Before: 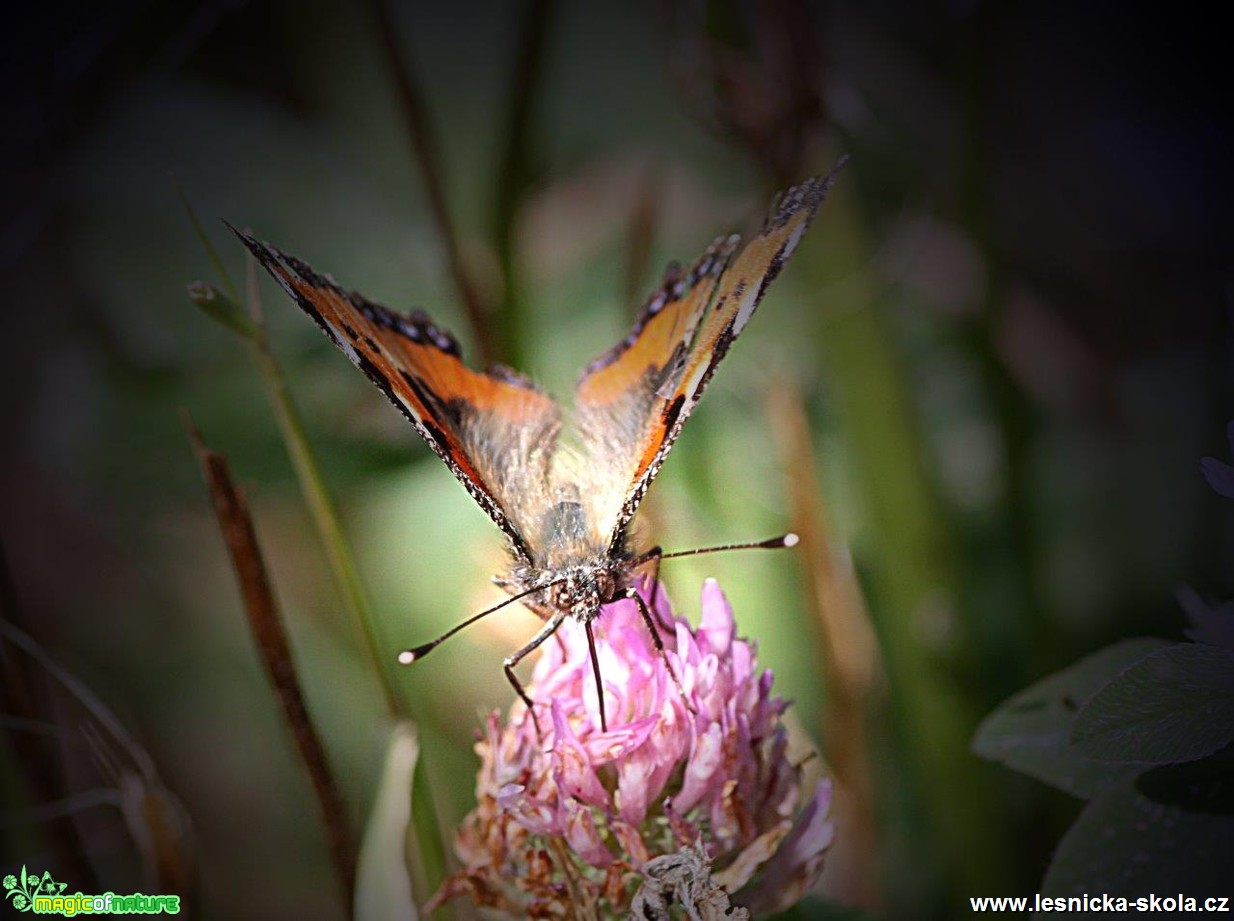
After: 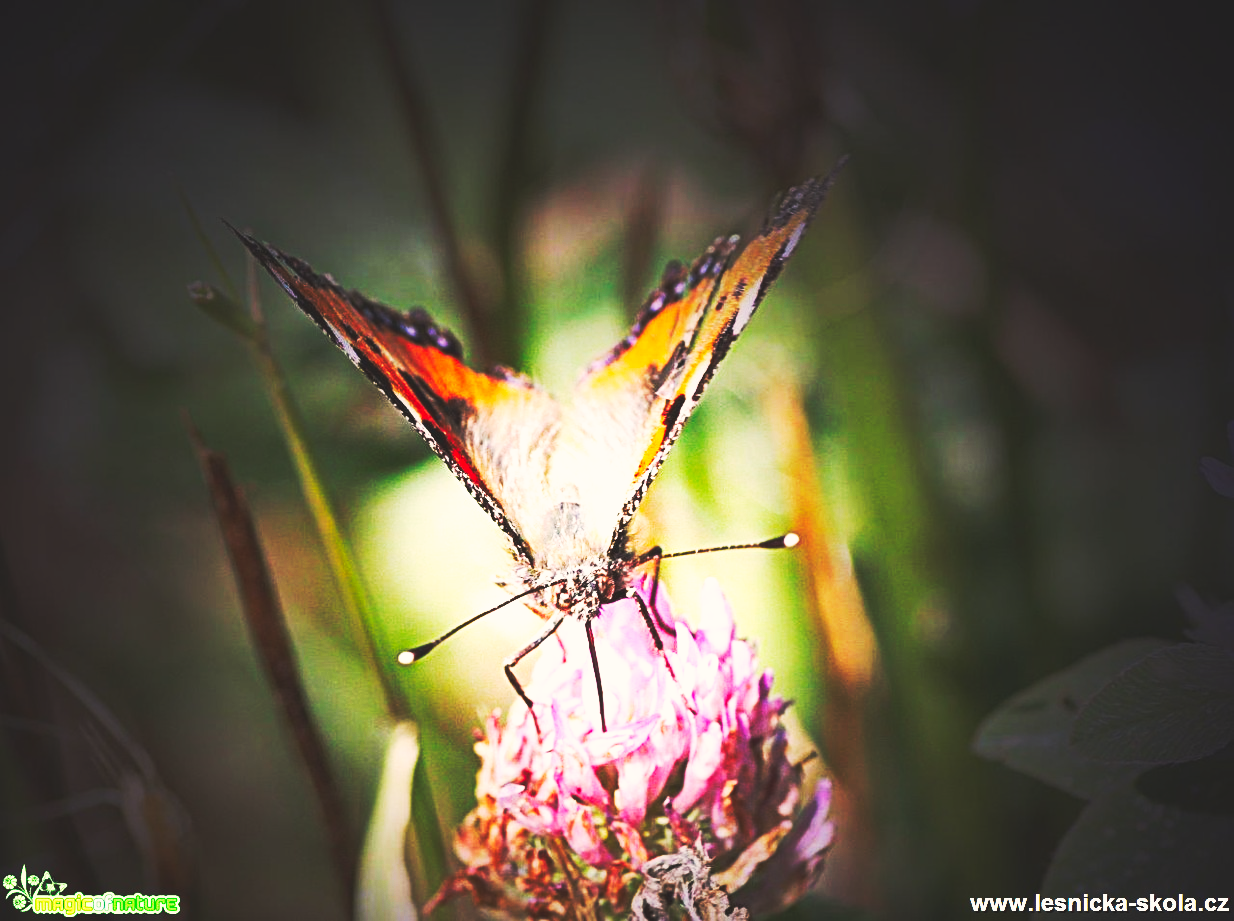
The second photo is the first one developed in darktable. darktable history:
base curve: curves: ch0 [(0, 0.015) (0.085, 0.116) (0.134, 0.298) (0.19, 0.545) (0.296, 0.764) (0.599, 0.982) (1, 1)], preserve colors none
color correction: highlights a* 3.61, highlights b* 5.11
